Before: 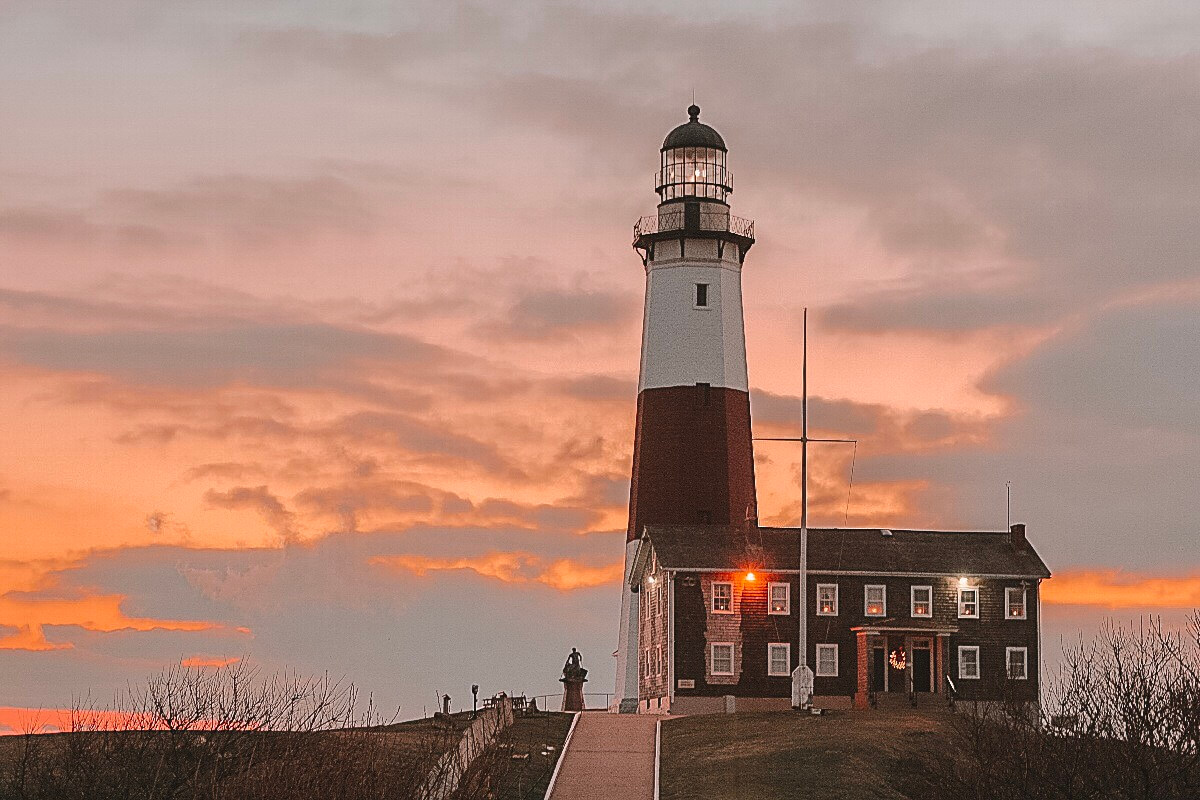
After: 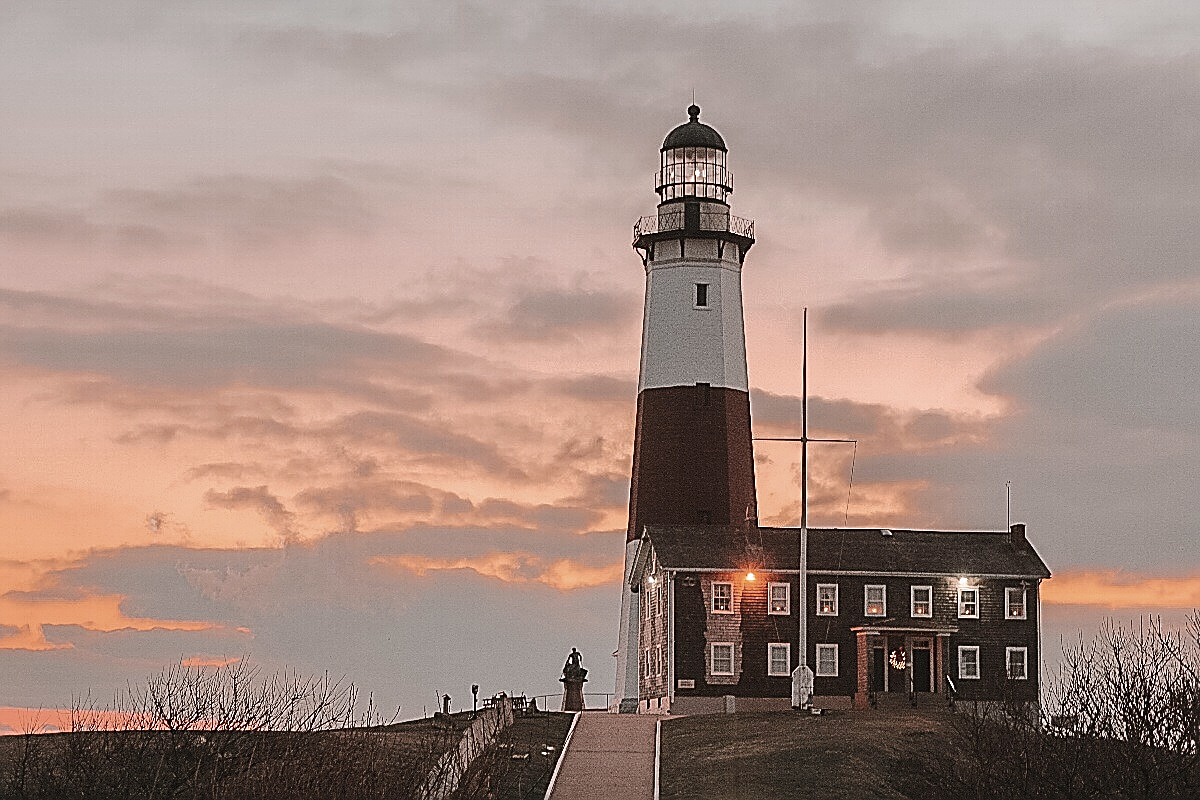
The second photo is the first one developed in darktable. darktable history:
sharpen: on, module defaults
contrast brightness saturation: contrast 0.102, saturation -0.376
